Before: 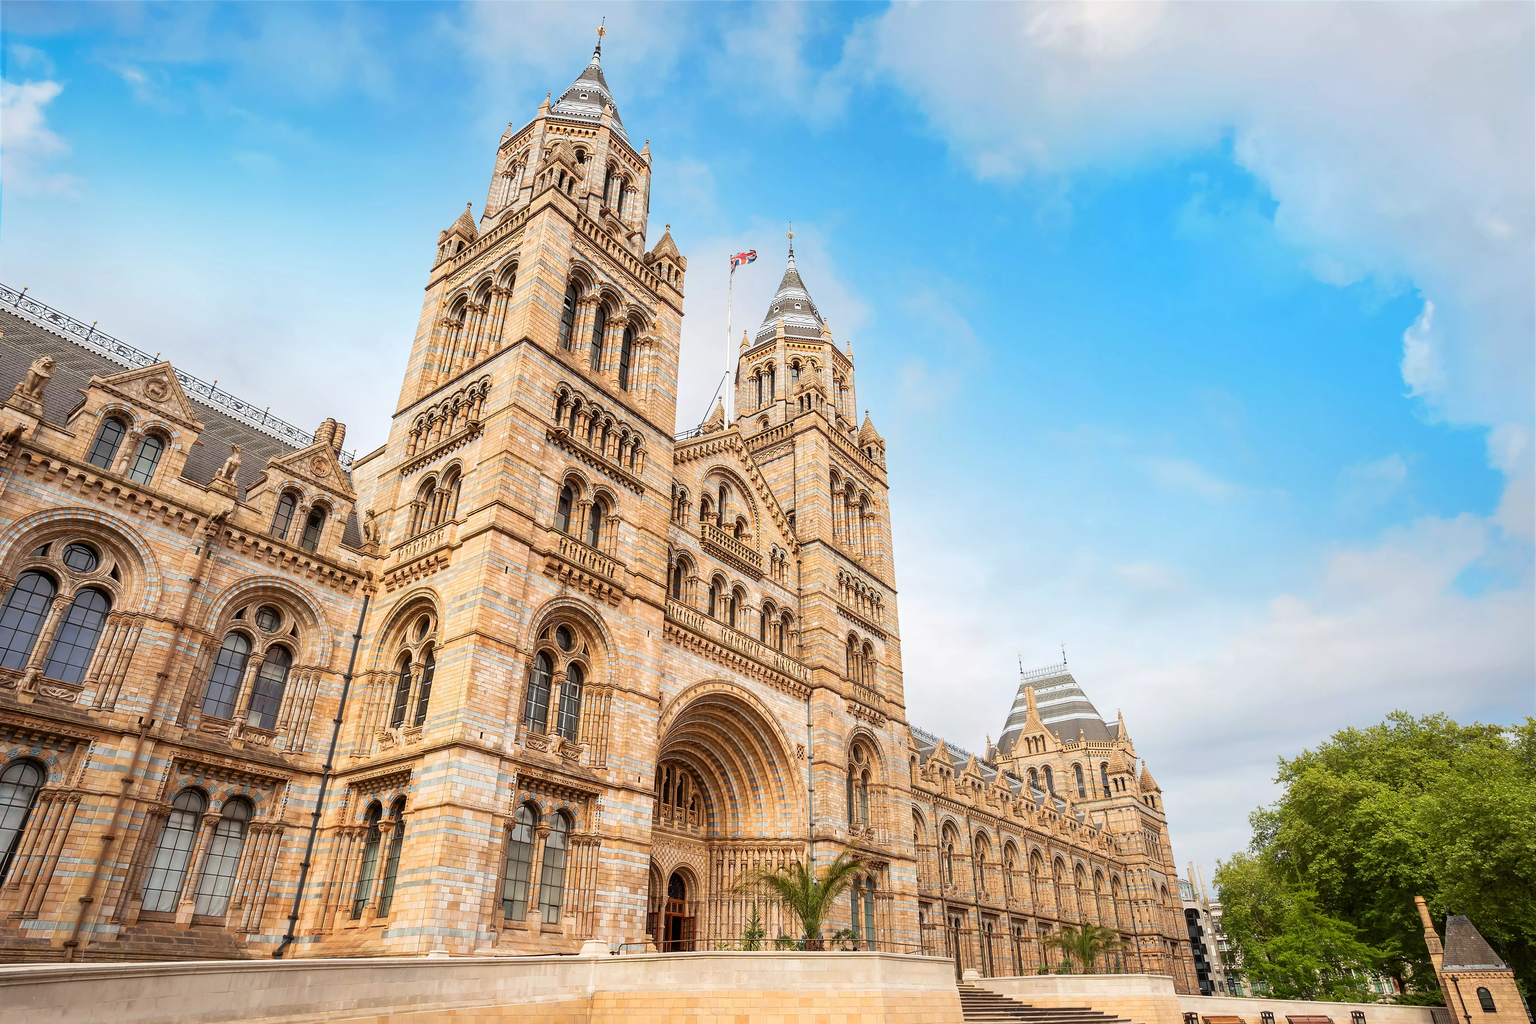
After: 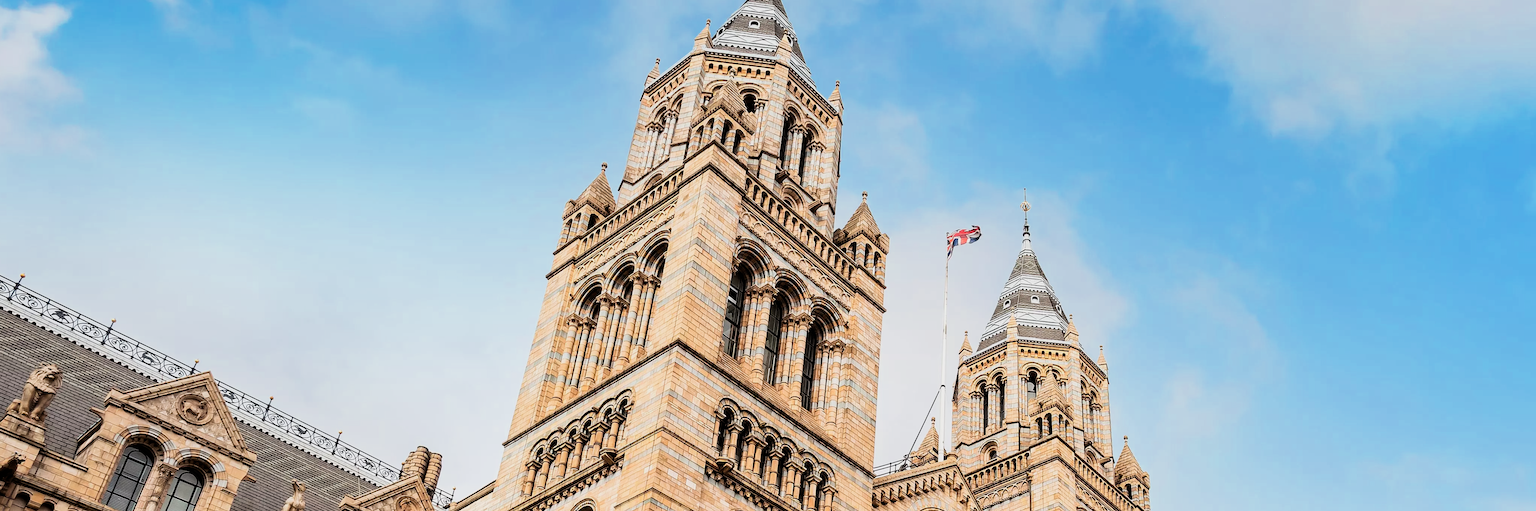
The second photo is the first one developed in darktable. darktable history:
filmic rgb: black relative exposure -5 EV, white relative exposure 3.5 EV, hardness 3.19, contrast 1.4, highlights saturation mix -30%
color zones: curves: ch0 [(0, 0.5) (0.143, 0.5) (0.286, 0.5) (0.429, 0.5) (0.62, 0.489) (0.714, 0.445) (0.844, 0.496) (1, 0.5)]; ch1 [(0, 0.5) (0.143, 0.5) (0.286, 0.5) (0.429, 0.5) (0.571, 0.5) (0.714, 0.523) (0.857, 0.5) (1, 0.5)]
crop: left 0.579%, top 7.627%, right 23.167%, bottom 54.275%
